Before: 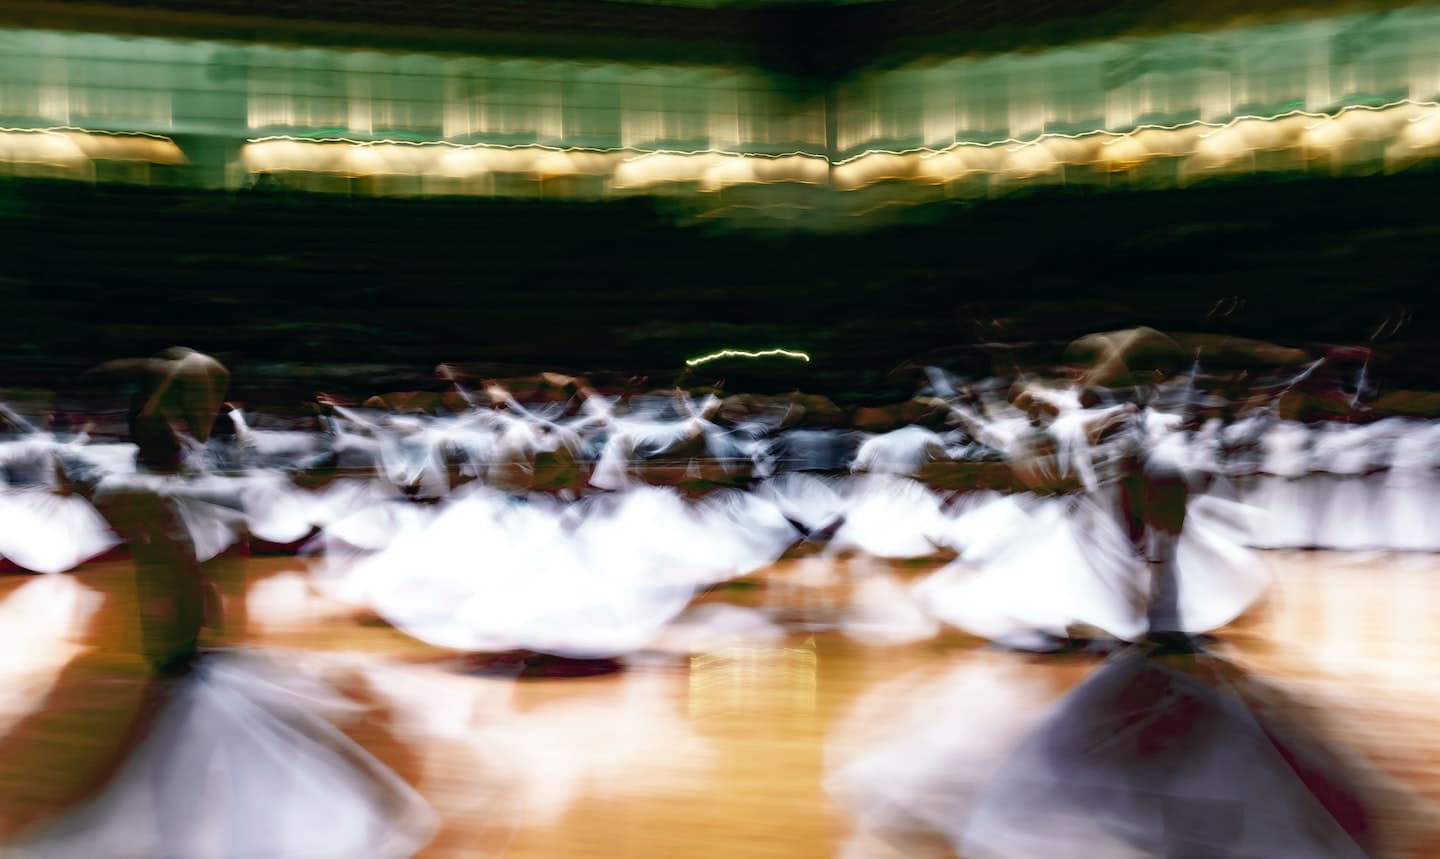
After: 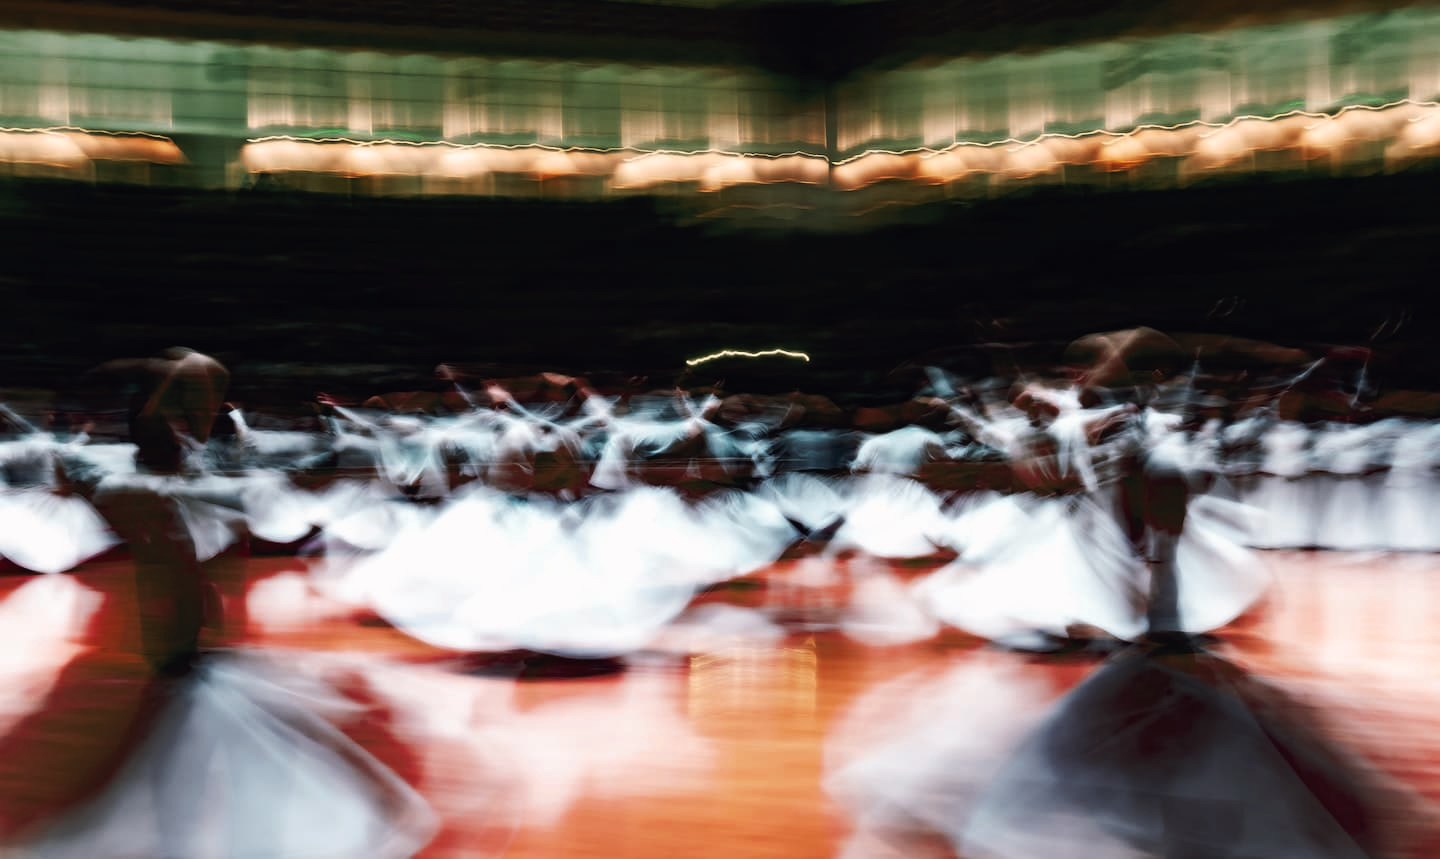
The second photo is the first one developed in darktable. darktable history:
tone curve: curves: ch0 [(0, 0) (0.003, 0.006) (0.011, 0.01) (0.025, 0.017) (0.044, 0.029) (0.069, 0.043) (0.1, 0.064) (0.136, 0.091) (0.177, 0.128) (0.224, 0.162) (0.277, 0.206) (0.335, 0.258) (0.399, 0.324) (0.468, 0.404) (0.543, 0.499) (0.623, 0.595) (0.709, 0.693) (0.801, 0.786) (0.898, 0.883) (1, 1)], preserve colors none
color look up table: target L [94.2, 92.72, 92.44, 85.39, 81.03, 80.41, 71.25, 58.98, 54.61, 44.62, 41.17, 4.481, 200.19, 69.71, 61.88, 55.81, 53.85, 53.64, 45.49, 41.65, 39.99, 36.11, 25.02, 21.4, 6.842, 85.98, 79.41, 68.22, 67.07, 55.43, 49.18, 56.02, 51.09, 49.98, 48.07, 35.98, 49.3, 42.55, 24.44, 32.09, 24.85, 9.863, 3.747, 80.06, 77.87, 62.85, 61.38, 51.47, 35.63], target a [-7.074, -19.05, -26.64, 8.848, -42.24, -39.65, -29.98, 1.534, -5.164, -24.45, 3.644, -0.939, 0, 36.71, 58.57, 63.27, 66.52, 66.93, 26.39, 54.08, 38.8, 51.47, 30.05, 37.47, 22.03, -0.342, -0.491, 48, 42.79, 70.27, 64.42, -10.7, 64.55, 11.95, 19.6, 53.85, -3.229, 5.847, 40.93, 2.952, -6.969, 26.22, 14.26, -35.76, -41.58, -8.55, -19.81, -21.31, -8.094], target b [81.32, 59.04, 4.448, 38.41, 20.48, 65.22, 9.674, 46.6, 12.79, 22.28, 28.97, 1.365, 0, 11.36, 60.33, 24.04, 62.29, 36.39, 11.74, 14.45, 43.22, 45.53, 7.939, 28.08, 10.17, -0.122, -21.35, -14.14, -35.1, -18.59, -49.19, -36.51, -7.165, -49.79, -17.14, -32.47, -40.14, -46.26, -58.35, -34.46, -22.45, -49.16, -18.8, -20.76, -11.48, -8.125, -28.4, -12.33, -0.122], num patches 49
